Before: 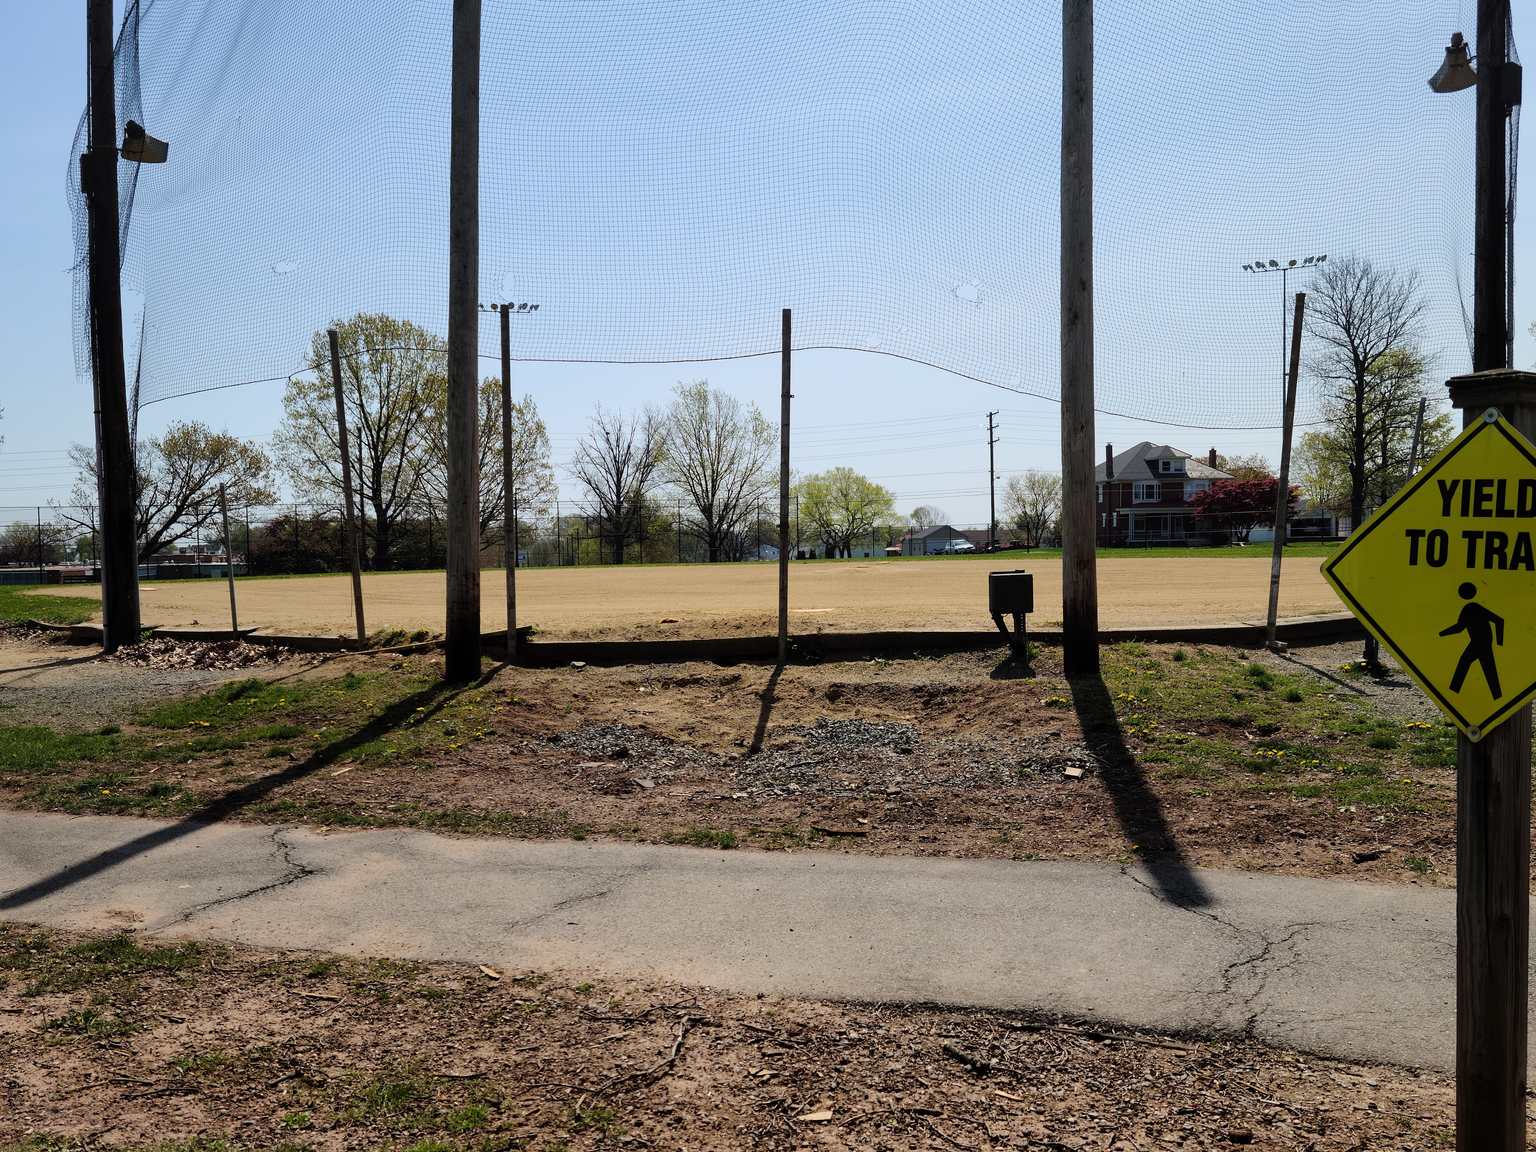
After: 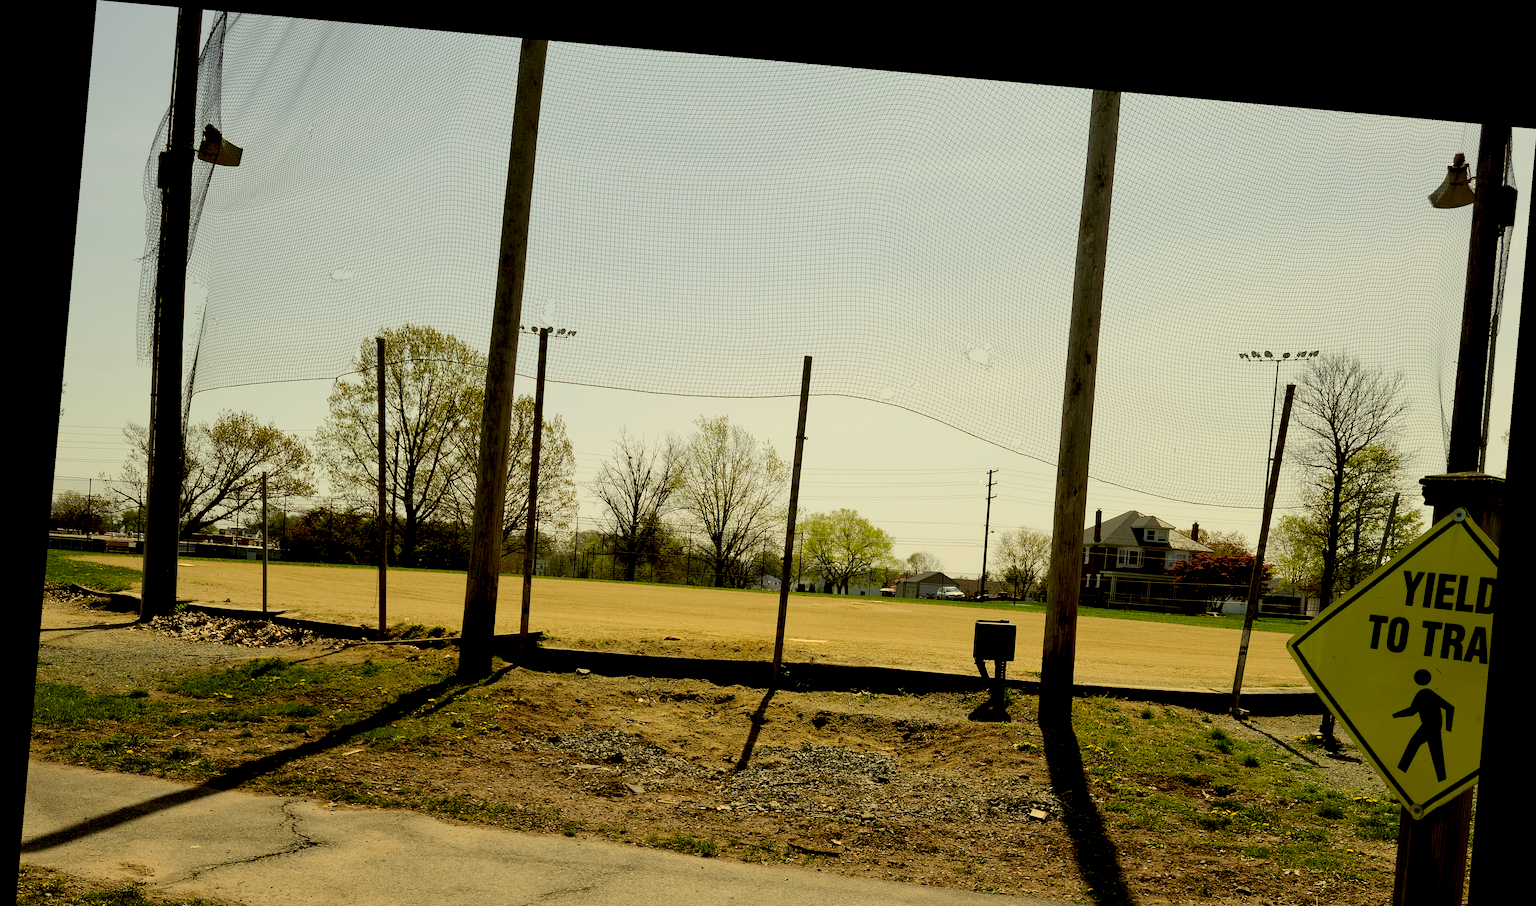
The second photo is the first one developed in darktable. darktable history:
rotate and perspective: rotation 5.12°, automatic cropping off
color correction: highlights a* 0.162, highlights b* 29.53, shadows a* -0.162, shadows b* 21.09
crop: bottom 24.967%
exposure: black level correction 0.012, compensate highlight preservation false
